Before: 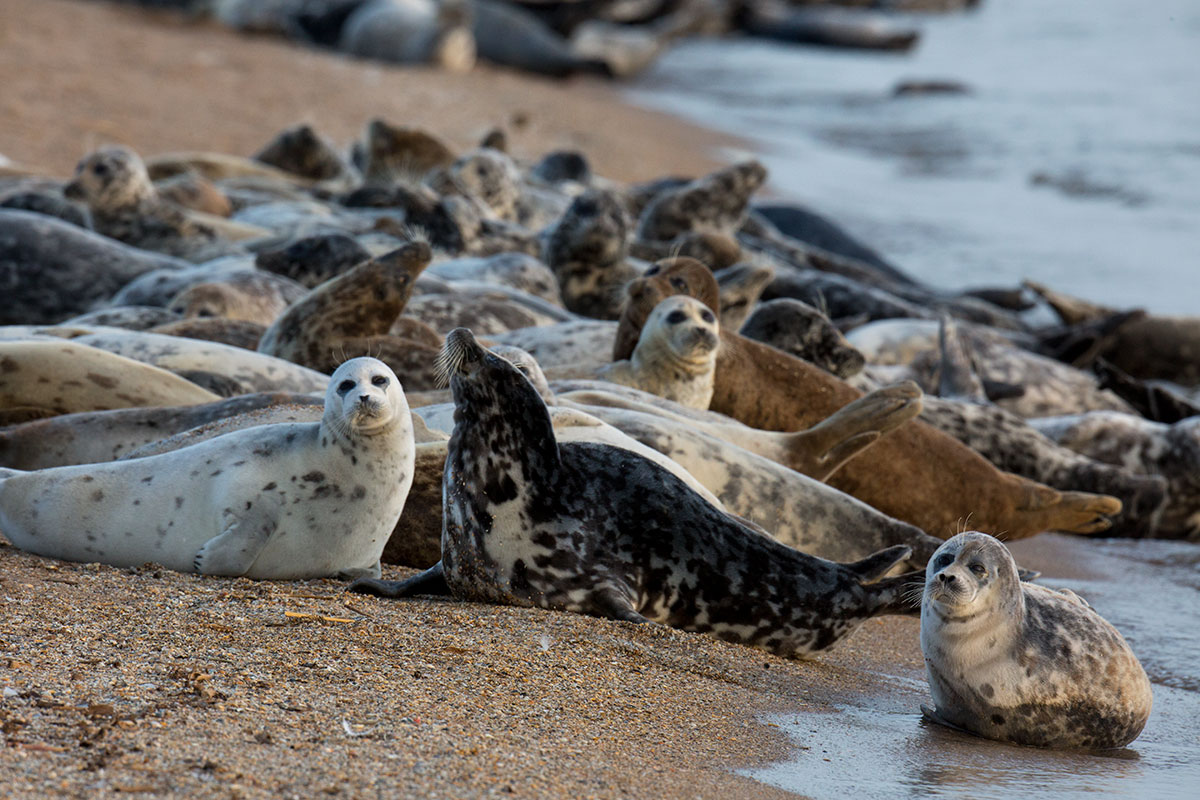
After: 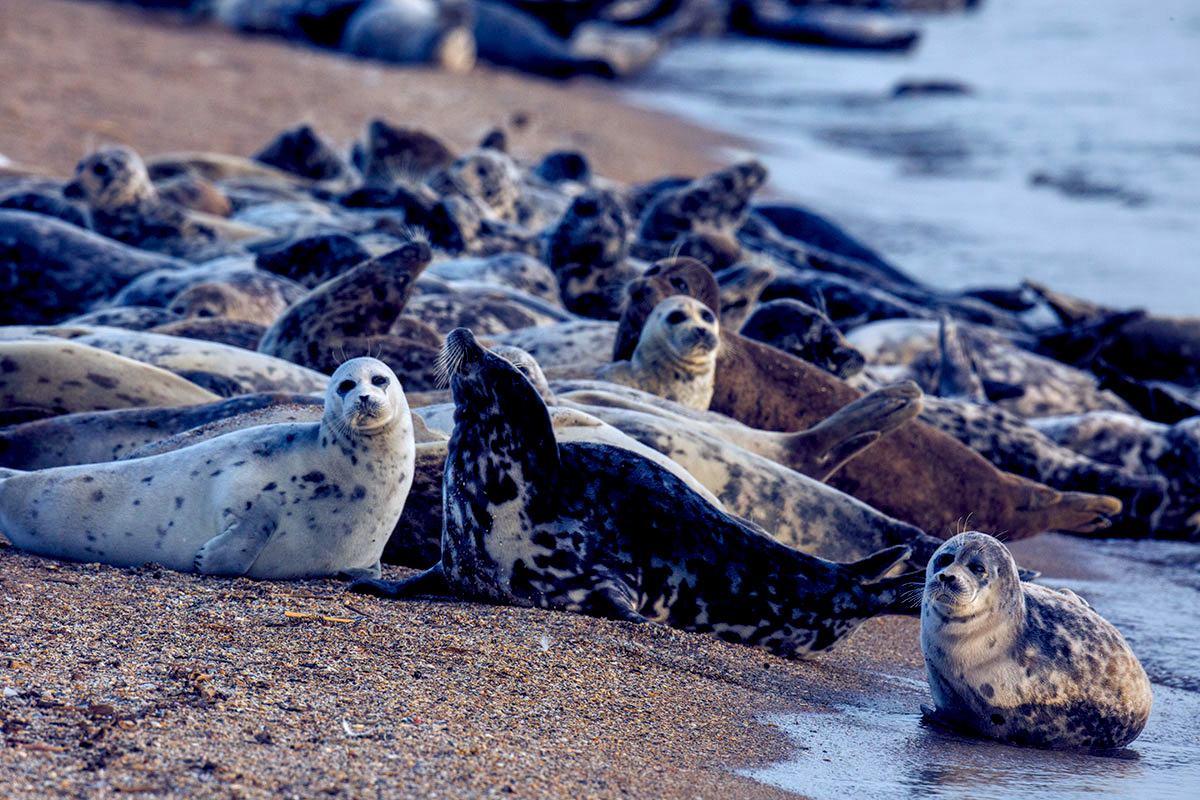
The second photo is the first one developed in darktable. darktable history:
local contrast: detail 130%
color balance rgb: shadows lift › luminance -41.13%, shadows lift › chroma 14.13%, shadows lift › hue 260°, power › luminance -3.76%, power › chroma 0.56%, power › hue 40.37°, highlights gain › luminance 16.81%, highlights gain › chroma 2.94%, highlights gain › hue 260°, global offset › luminance -0.29%, global offset › chroma 0.31%, global offset › hue 260°, perceptual saturation grading › global saturation 20%, perceptual saturation grading › highlights -13.92%, perceptual saturation grading › shadows 50%
